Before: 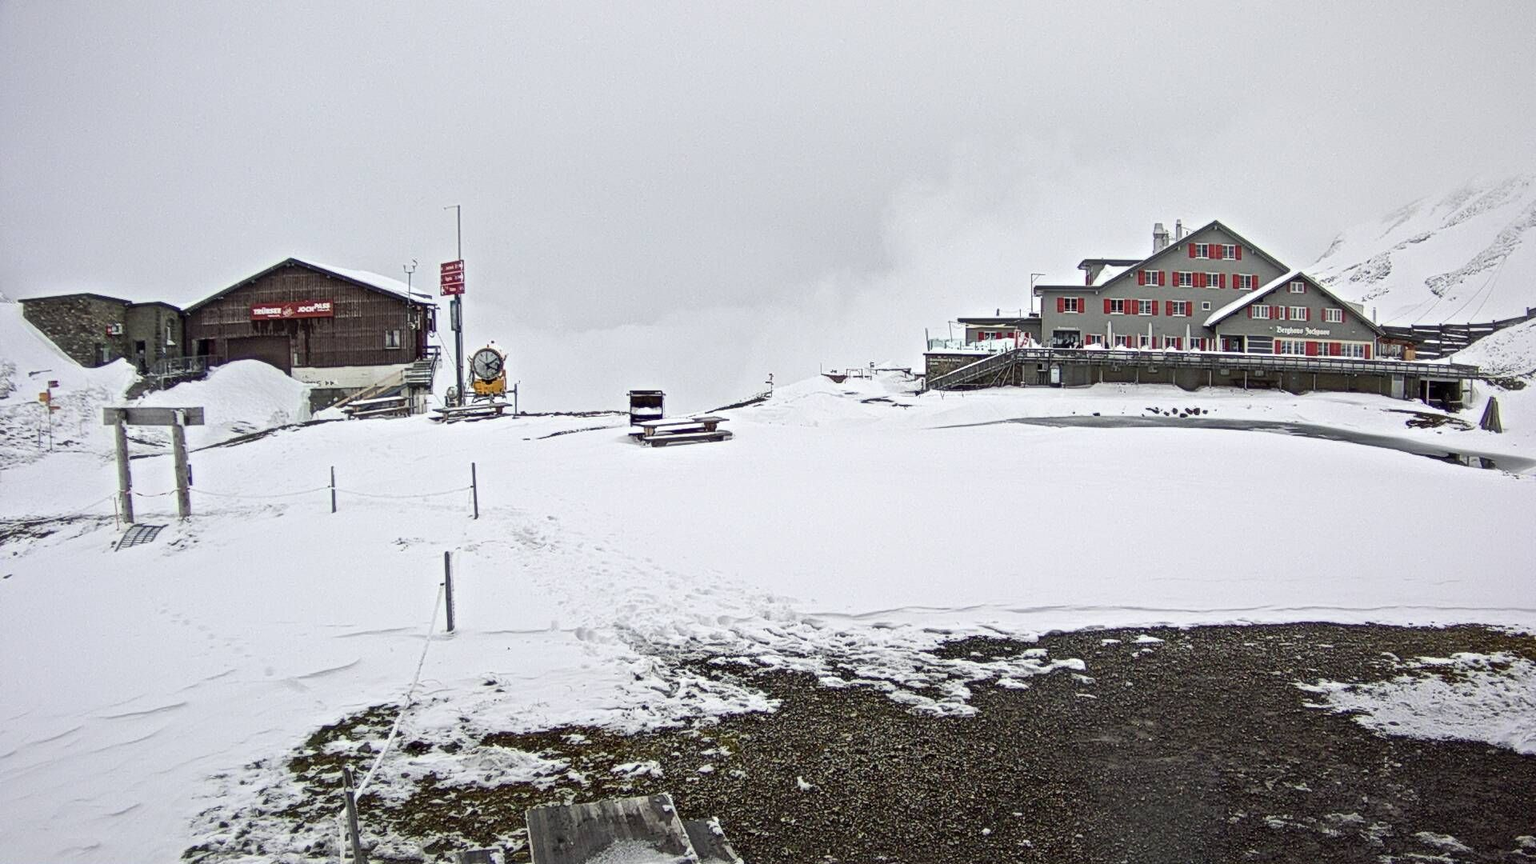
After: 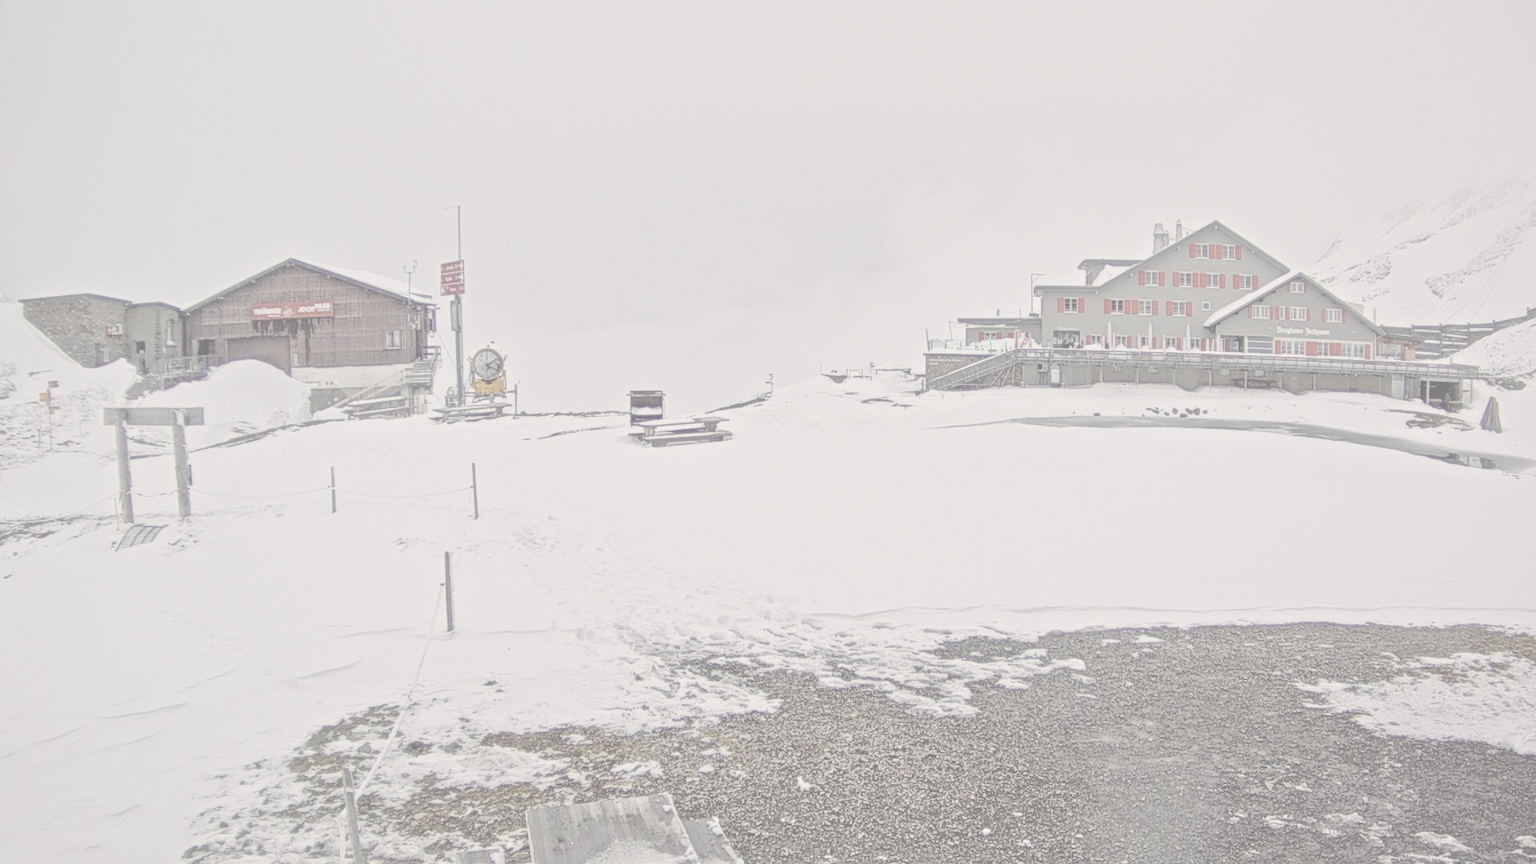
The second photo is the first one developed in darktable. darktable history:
color balance rgb: shadows lift › chroma 2%, shadows lift › hue 247.2°, power › chroma 0.3%, power › hue 25.2°, highlights gain › chroma 3%, highlights gain › hue 60°, global offset › luminance 0.75%, perceptual saturation grading › global saturation 20%, perceptual saturation grading › highlights -20%, perceptual saturation grading › shadows 30%, global vibrance 20%
tone equalizer: -7 EV 0.15 EV, -6 EV 0.6 EV, -5 EV 1.15 EV, -4 EV 1.33 EV, -3 EV 1.15 EV, -2 EV 0.6 EV, -1 EV 0.15 EV, mask exposure compensation -0.5 EV
contrast brightness saturation: contrast -0.32, brightness 0.75, saturation -0.78
